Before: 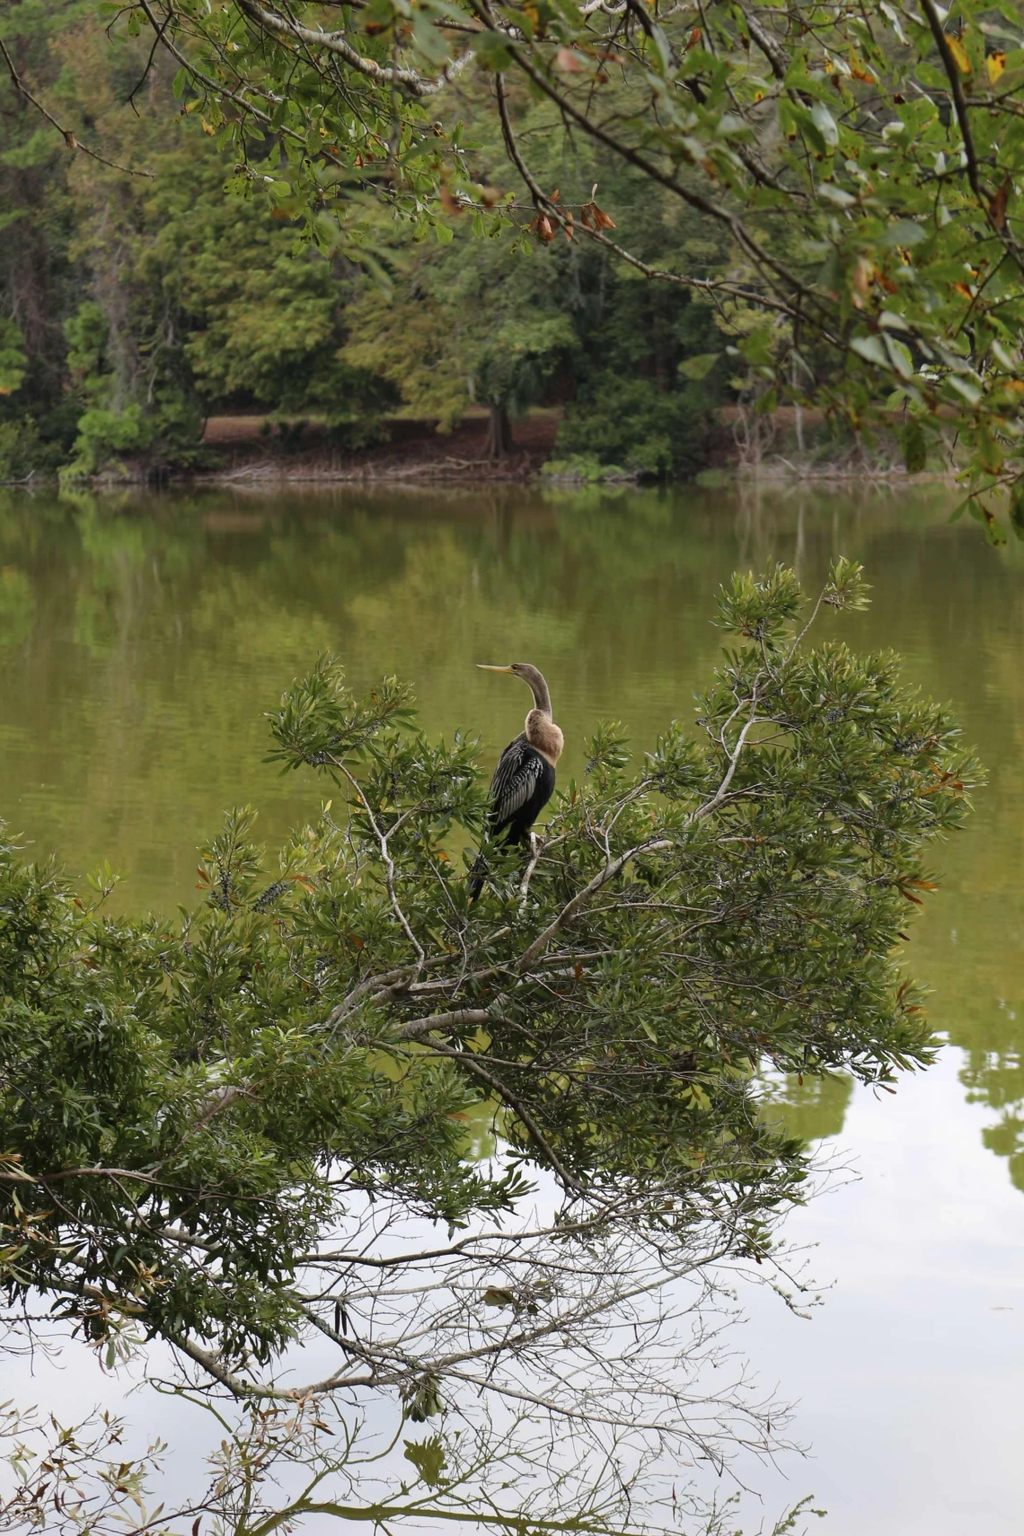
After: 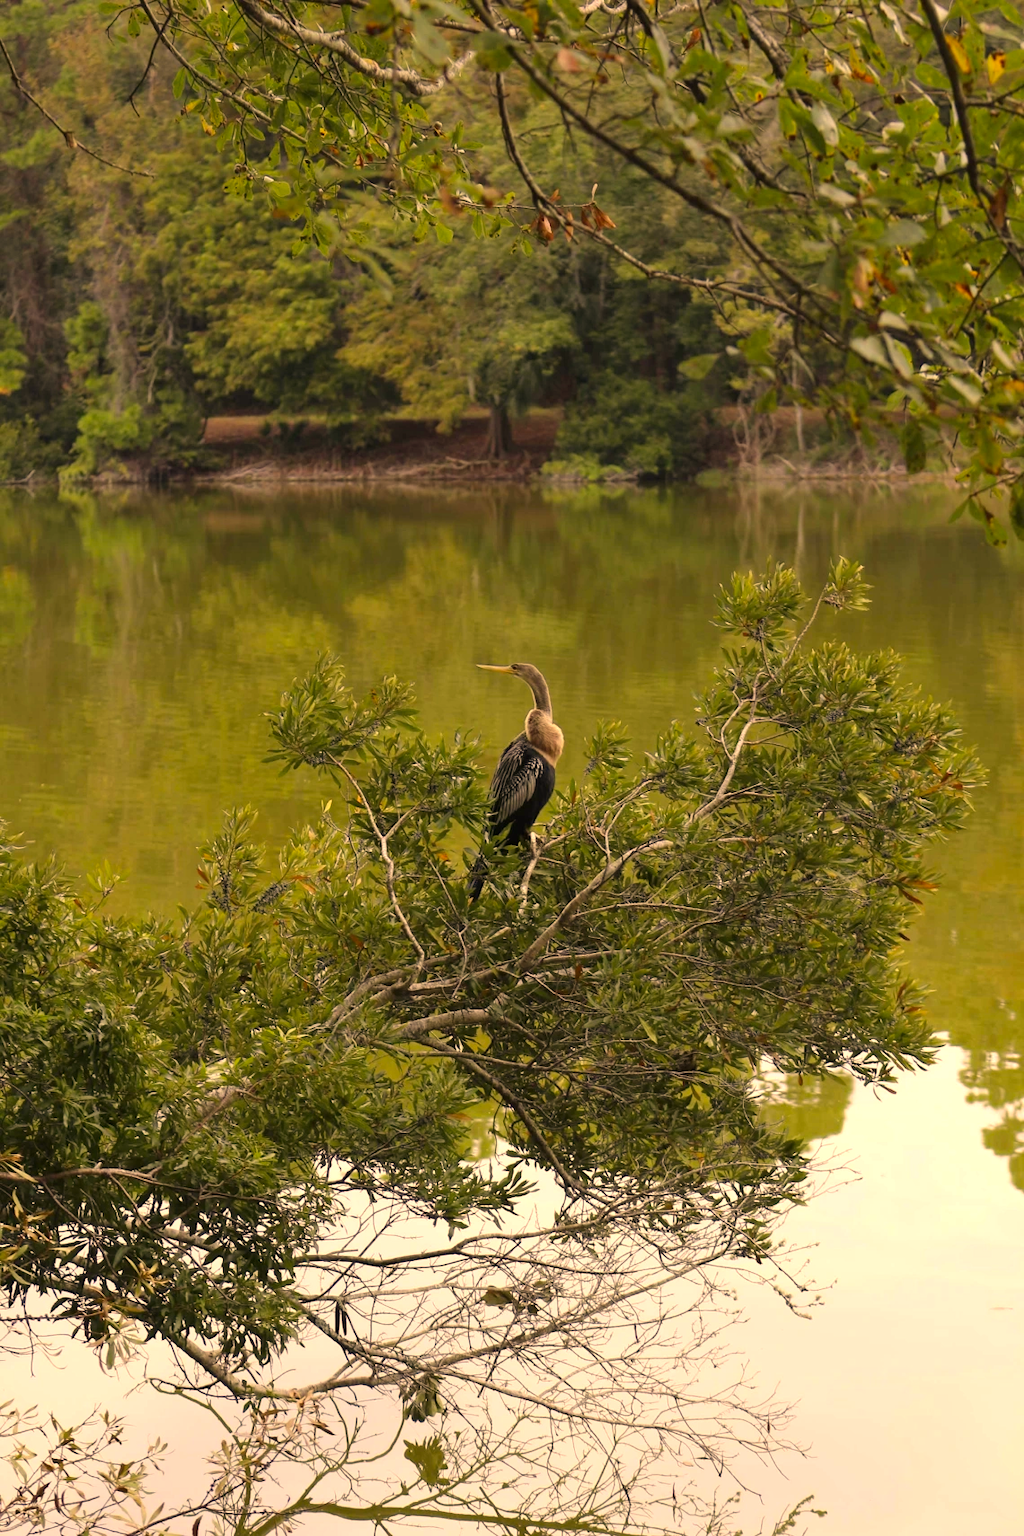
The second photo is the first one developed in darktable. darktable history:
exposure: exposure 0.296 EV, compensate exposure bias true, compensate highlight preservation false
tone equalizer: on, module defaults
color correction: highlights a* 14.95, highlights b* 31.24
